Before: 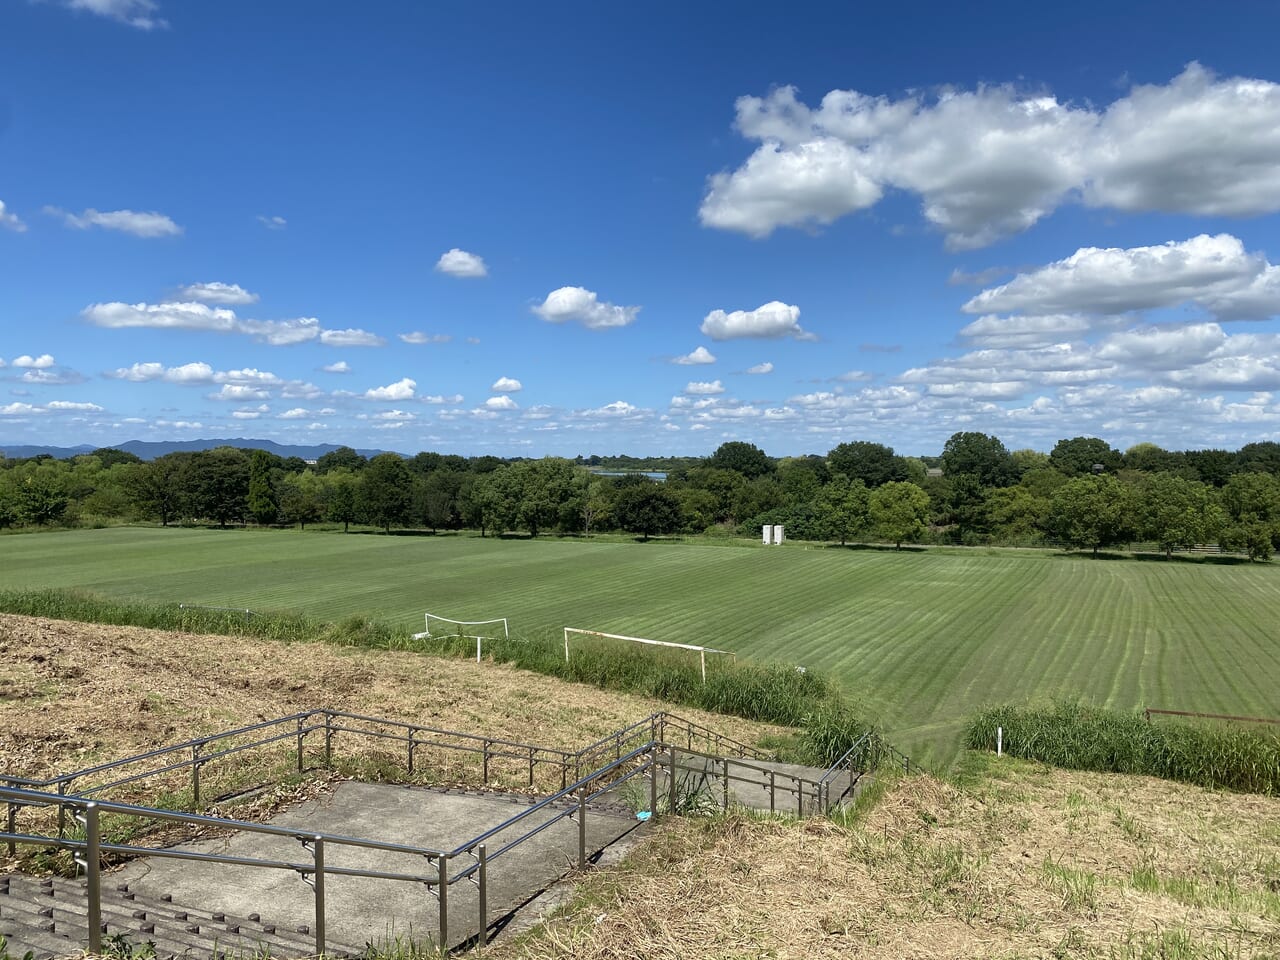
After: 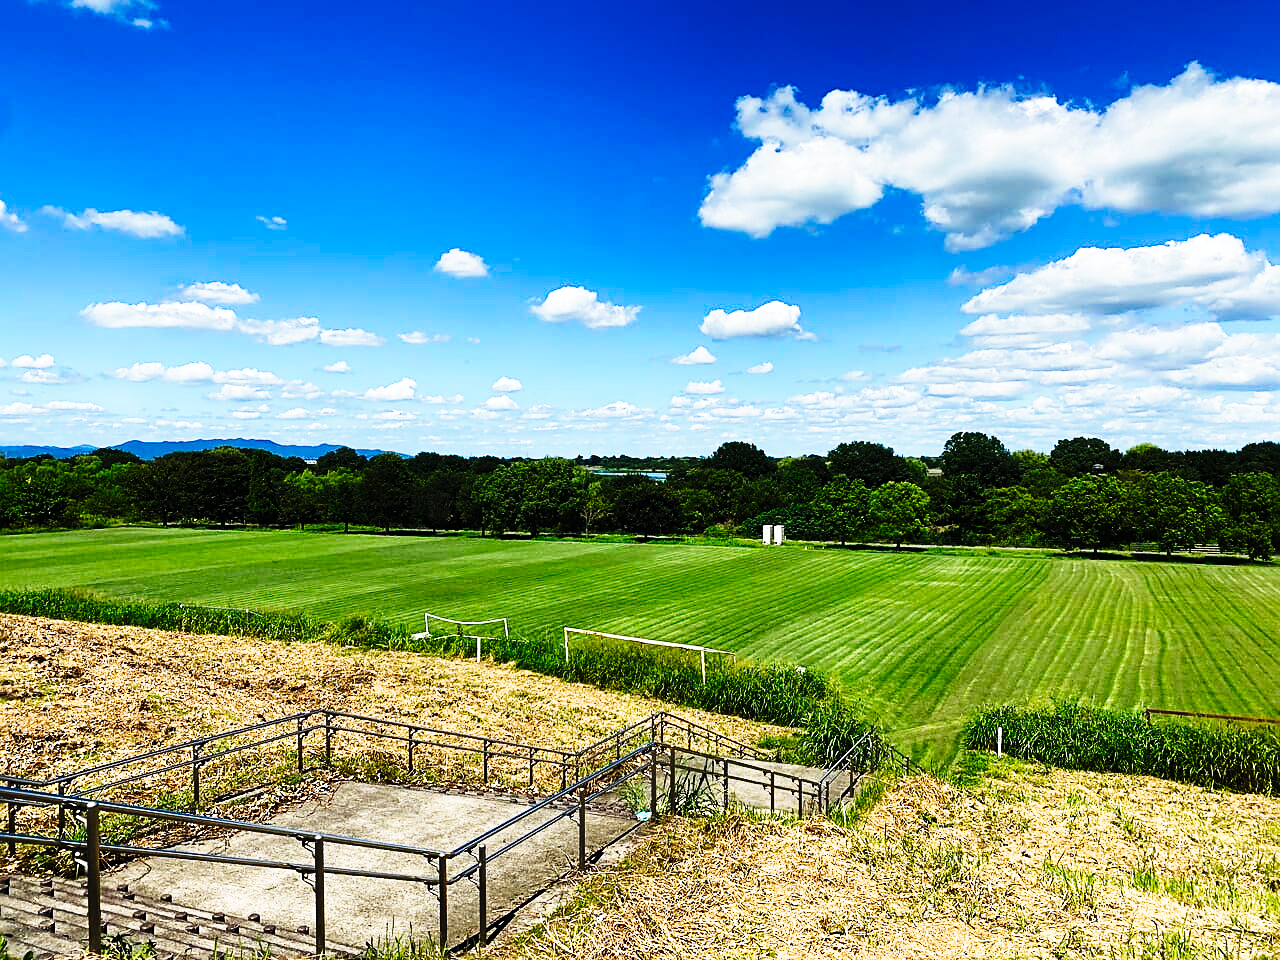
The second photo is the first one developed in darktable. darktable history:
sharpen: on, module defaults
tone curve: curves: ch0 [(0, 0) (0.003, 0.005) (0.011, 0.008) (0.025, 0.01) (0.044, 0.014) (0.069, 0.017) (0.1, 0.022) (0.136, 0.028) (0.177, 0.037) (0.224, 0.049) (0.277, 0.091) (0.335, 0.168) (0.399, 0.292) (0.468, 0.463) (0.543, 0.637) (0.623, 0.792) (0.709, 0.903) (0.801, 0.963) (0.898, 0.985) (1, 1)], preserve colors none
